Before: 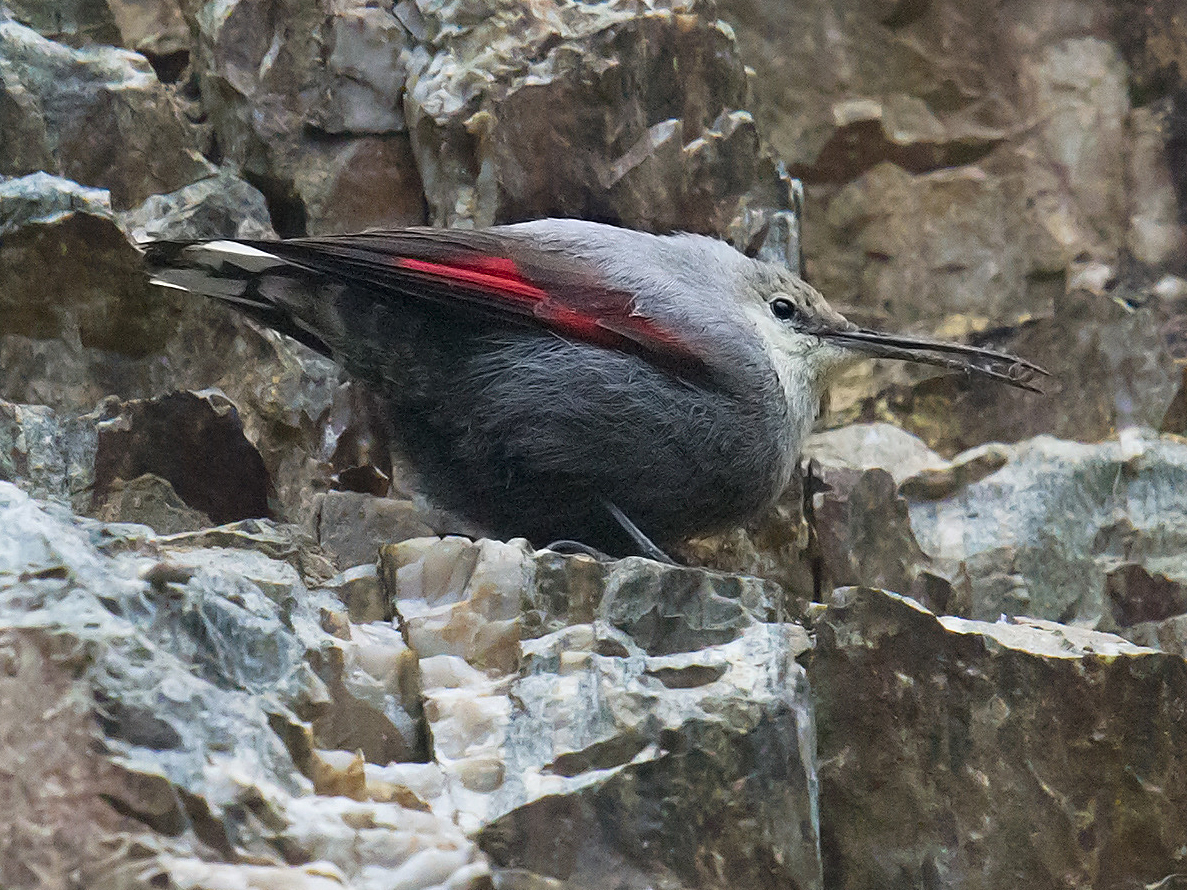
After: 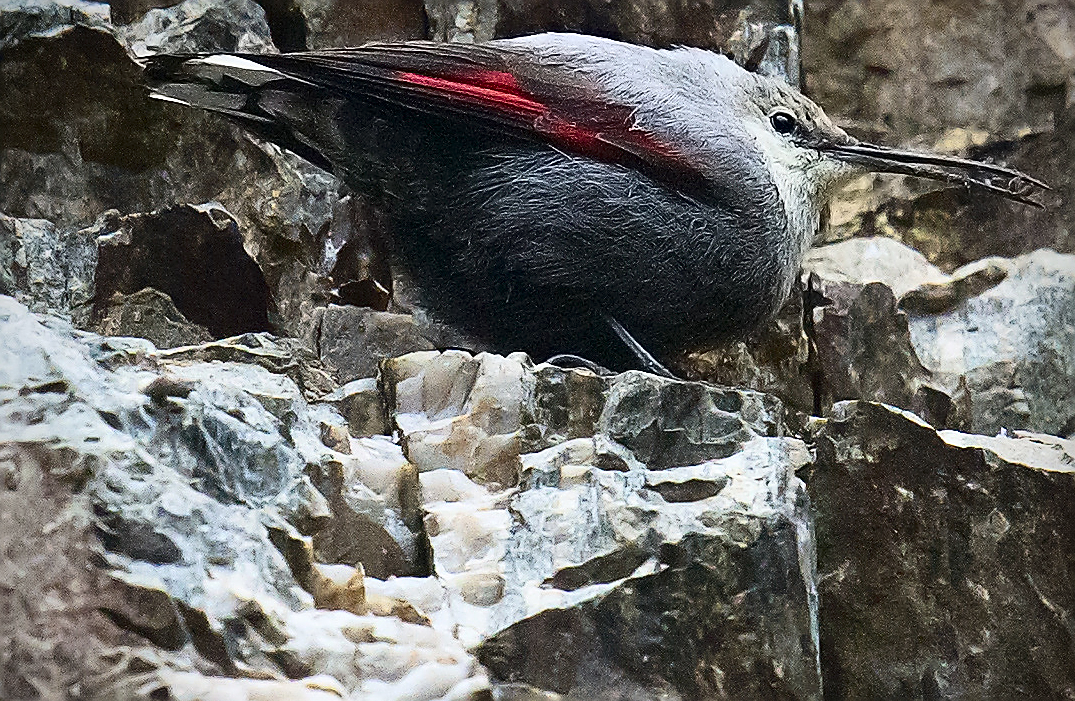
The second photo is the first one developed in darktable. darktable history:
contrast brightness saturation: contrast 0.296
sharpen: radius 1.397, amount 1.263, threshold 0.673
crop: top 20.948%, right 9.371%, bottom 0.229%
vignetting: brightness -0.58, saturation -0.264, center (0, 0.007), unbound false
